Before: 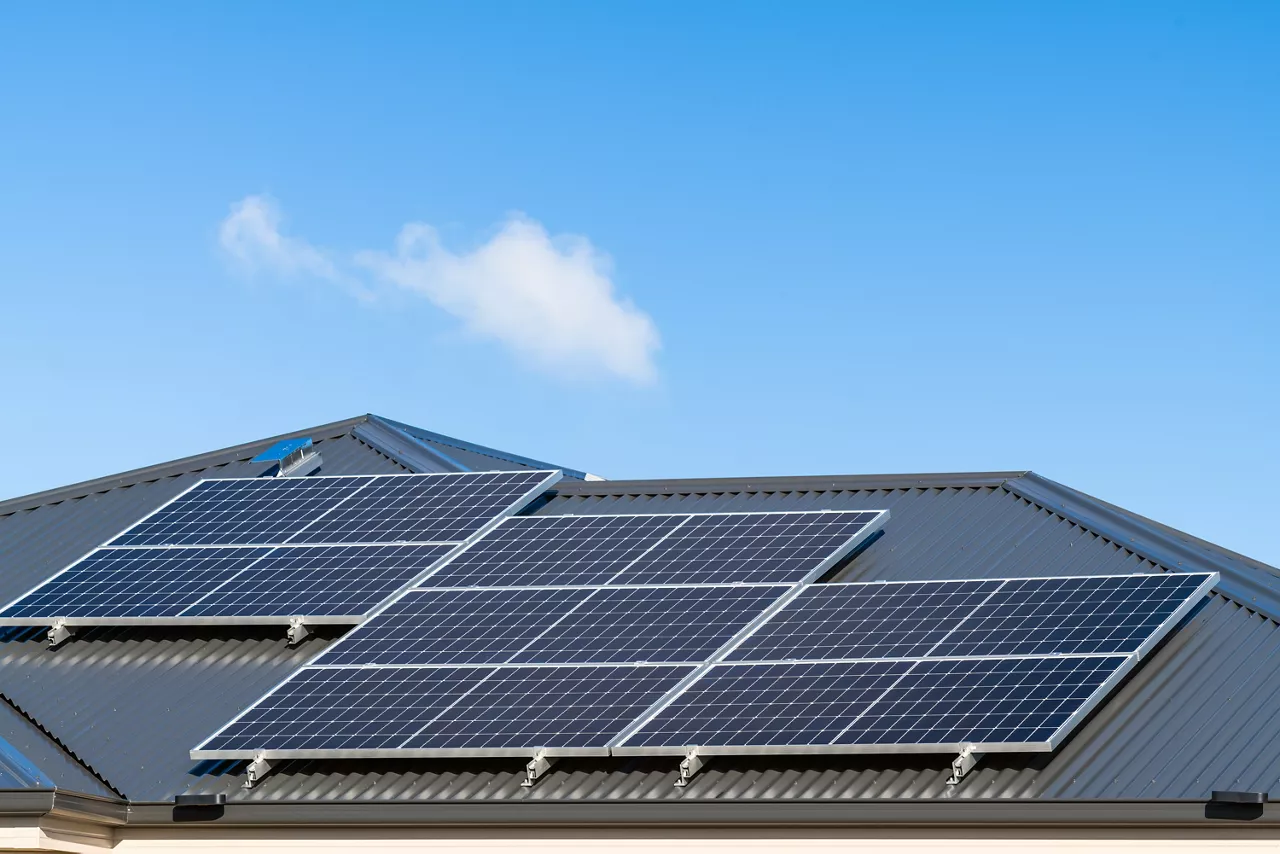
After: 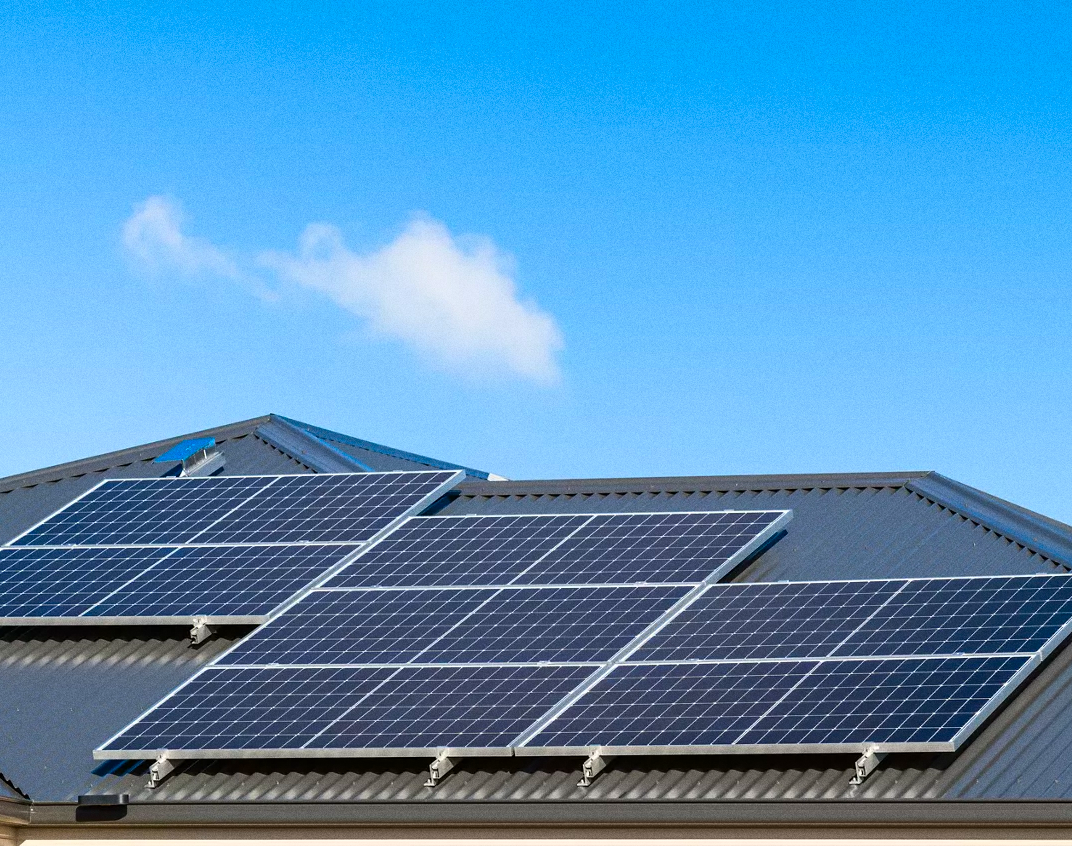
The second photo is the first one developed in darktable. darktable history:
color balance rgb: perceptual saturation grading › global saturation 20%, global vibrance 20%
grain: coarseness 0.09 ISO
crop: left 7.598%, right 7.873%
